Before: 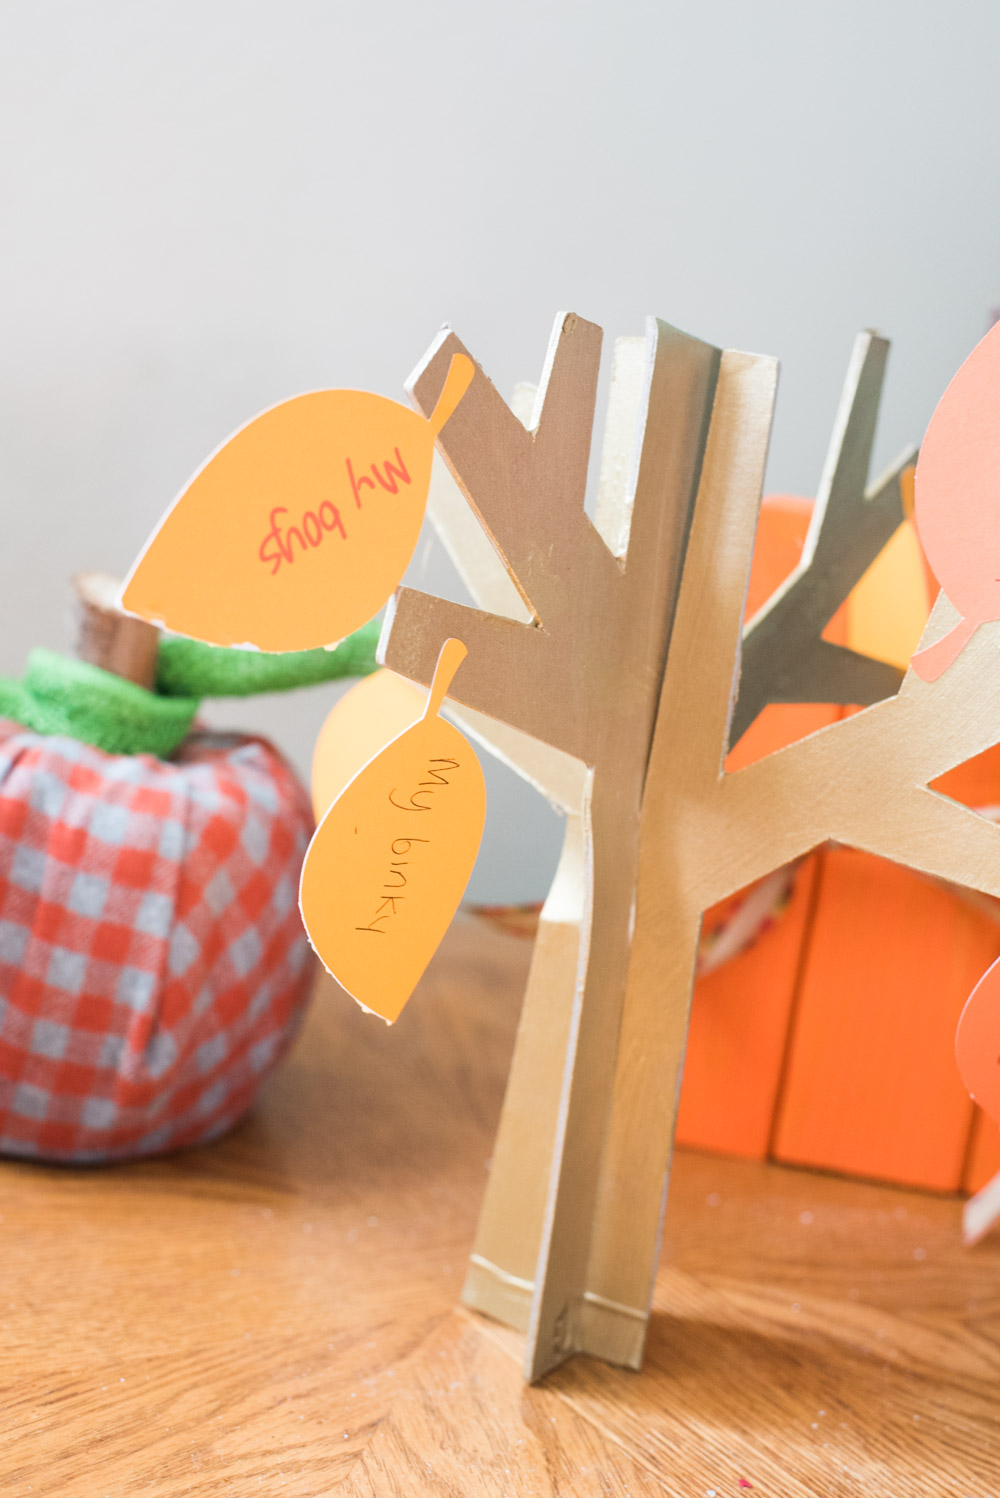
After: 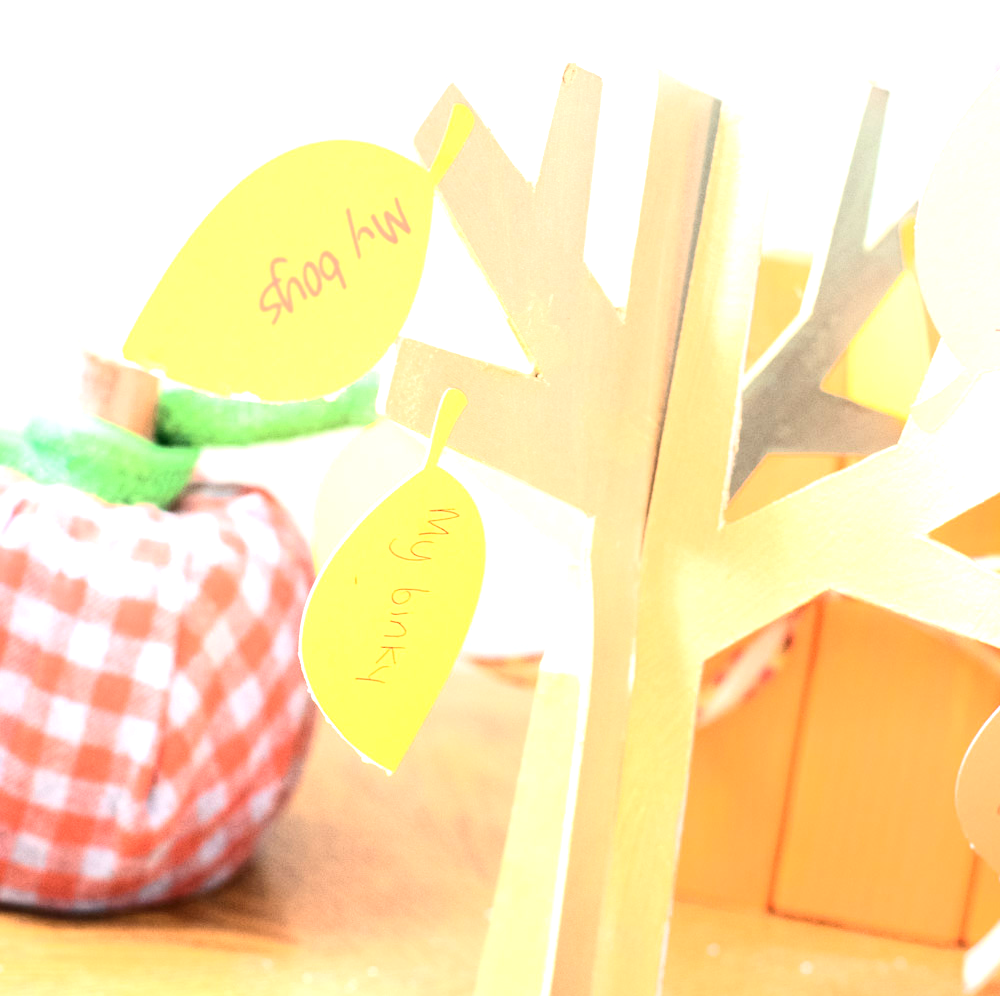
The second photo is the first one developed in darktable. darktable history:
contrast brightness saturation: contrast 0.28
crop: top 16.727%, bottom 16.727%
exposure: black level correction 0, exposure 1.45 EV, compensate exposure bias true, compensate highlight preservation false
